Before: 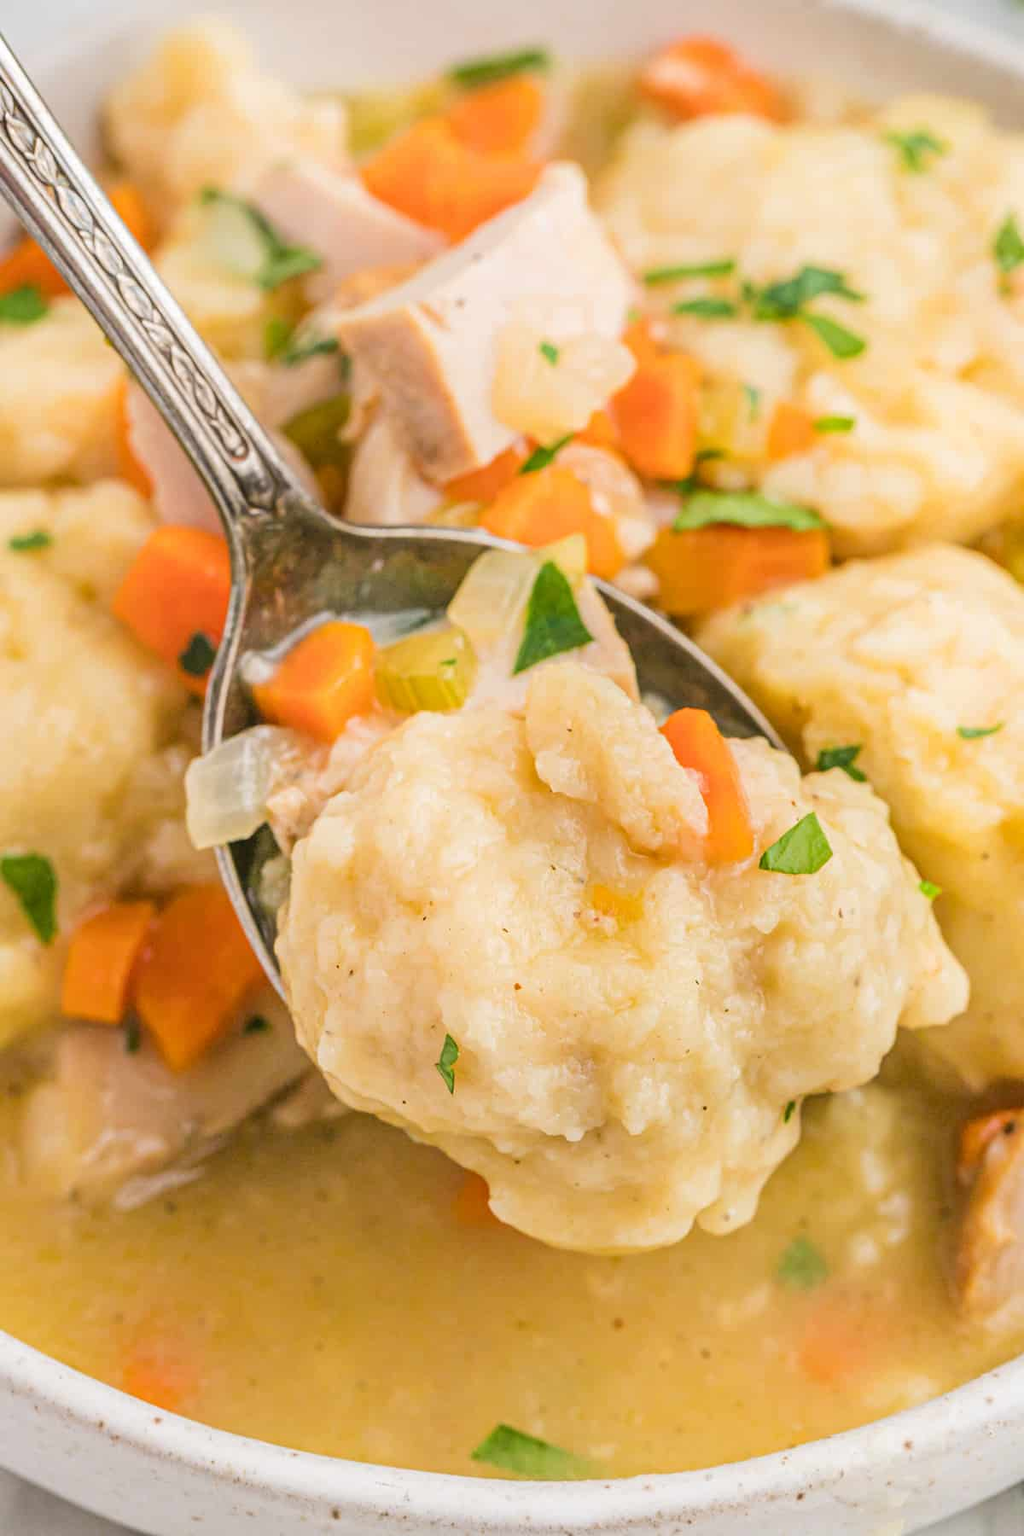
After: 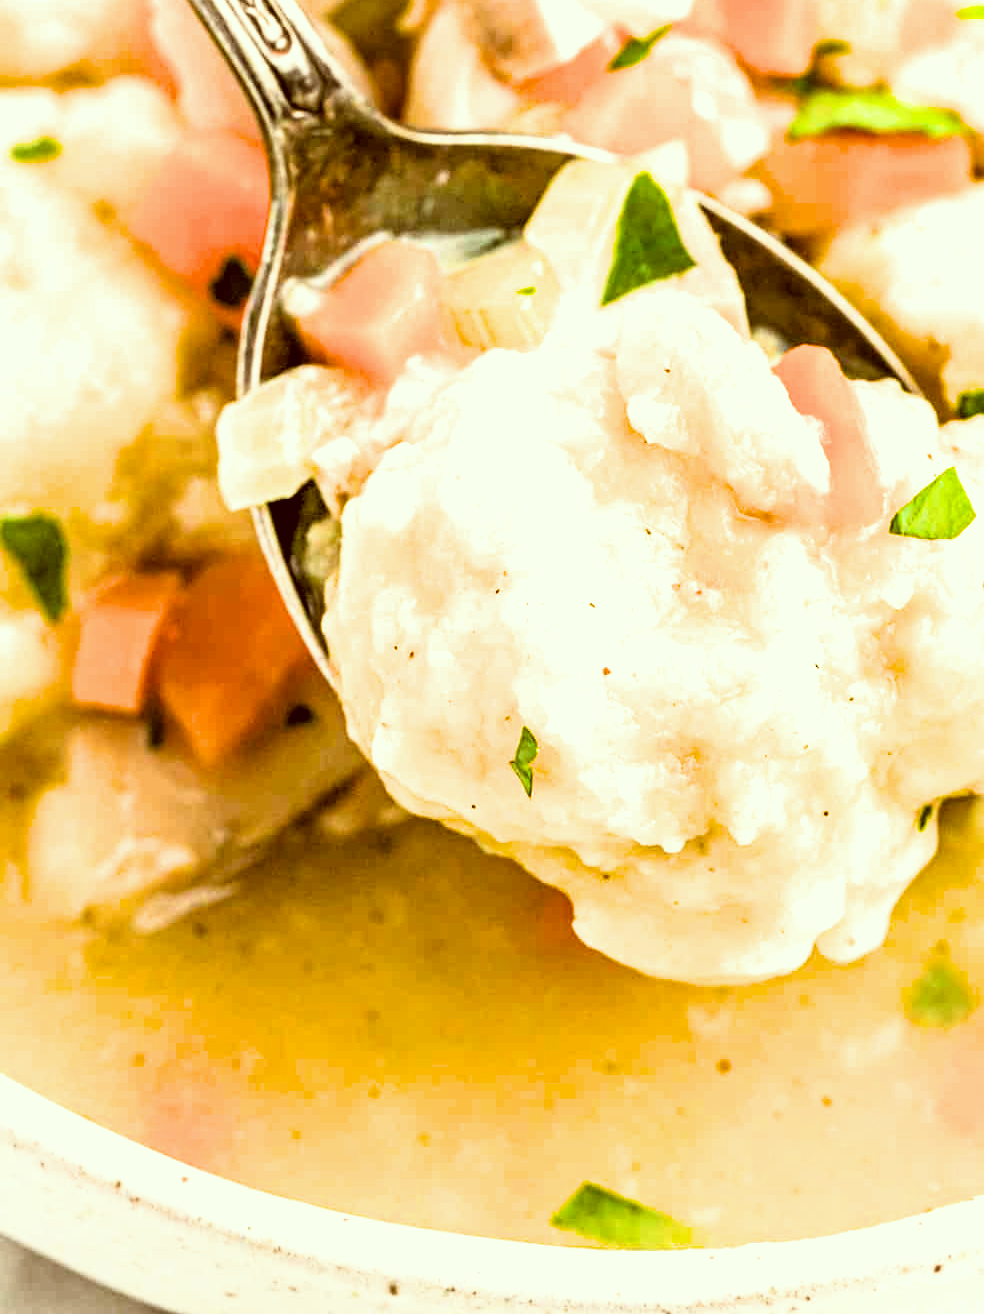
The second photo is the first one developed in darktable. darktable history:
contrast brightness saturation: contrast 0.013, saturation -0.051
color balance rgb: shadows lift › chroma 2.044%, shadows lift › hue 51.58°, perceptual saturation grading › global saturation 18.108%, perceptual brilliance grading › highlights 14.353%, perceptual brilliance grading › mid-tones -5.316%, perceptual brilliance grading › shadows -26.259%
filmic rgb: black relative exposure -3.72 EV, white relative exposure 2.74 EV, threshold 5.99 EV, dynamic range scaling -5.84%, hardness 3.04, enable highlight reconstruction true
color correction: highlights a* -6.16, highlights b* 9.16, shadows a* 10.47, shadows b* 23.88
crop: top 26.949%, right 17.988%
tone equalizer: -8 EV -0.391 EV, -7 EV -0.379 EV, -6 EV -0.373 EV, -5 EV -0.218 EV, -3 EV 0.252 EV, -2 EV 0.358 EV, -1 EV 0.372 EV, +0 EV 0.413 EV
